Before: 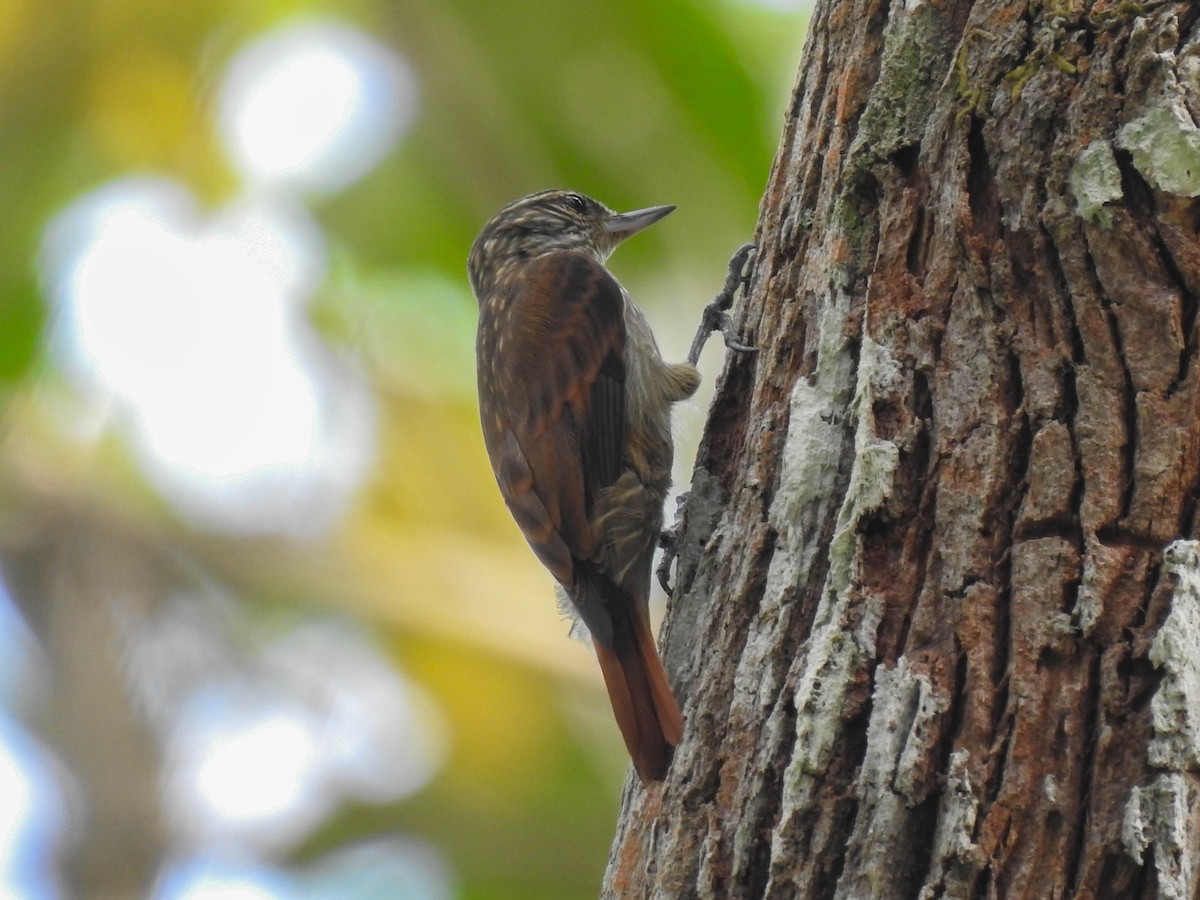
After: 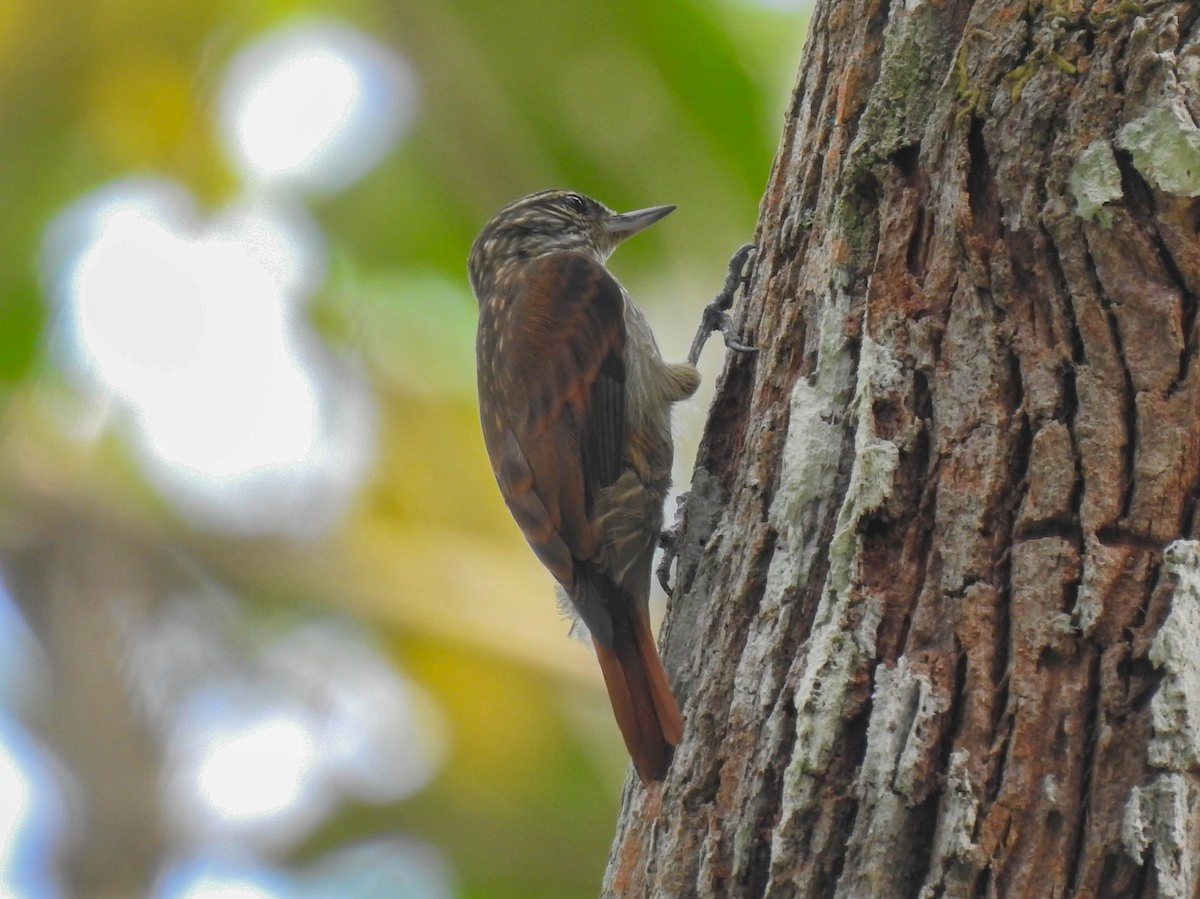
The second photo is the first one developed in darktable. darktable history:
crop: bottom 0.071%
shadows and highlights: on, module defaults
